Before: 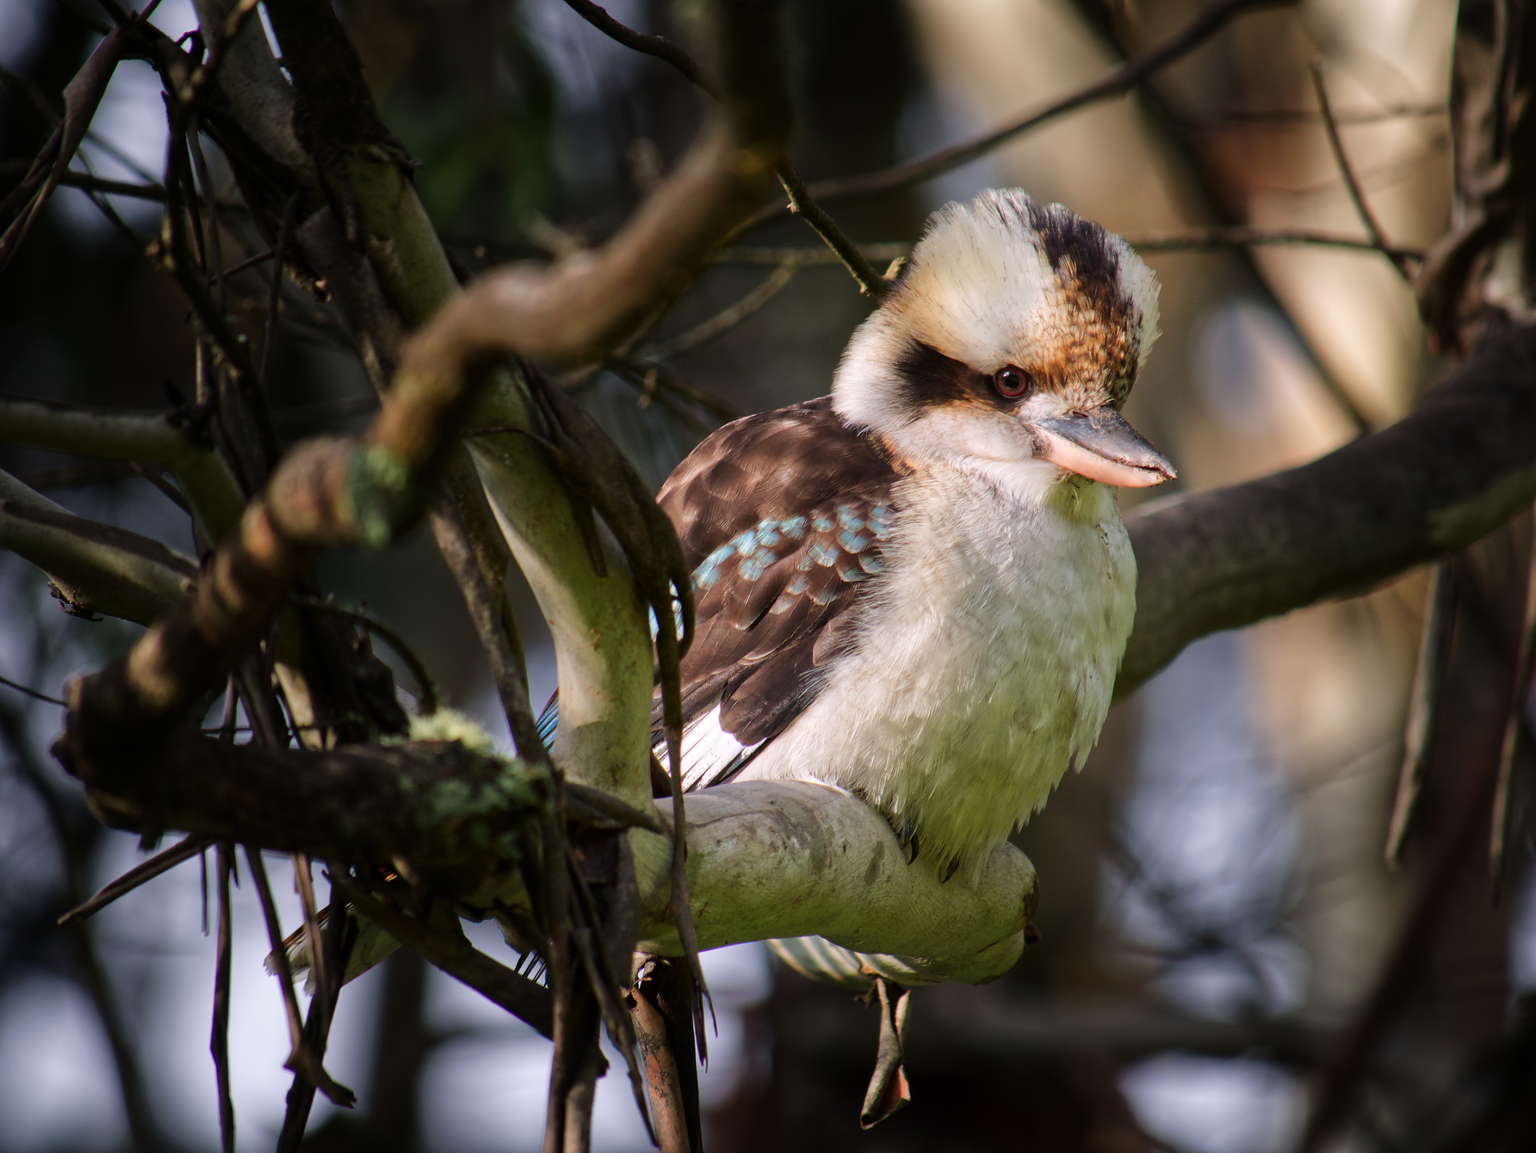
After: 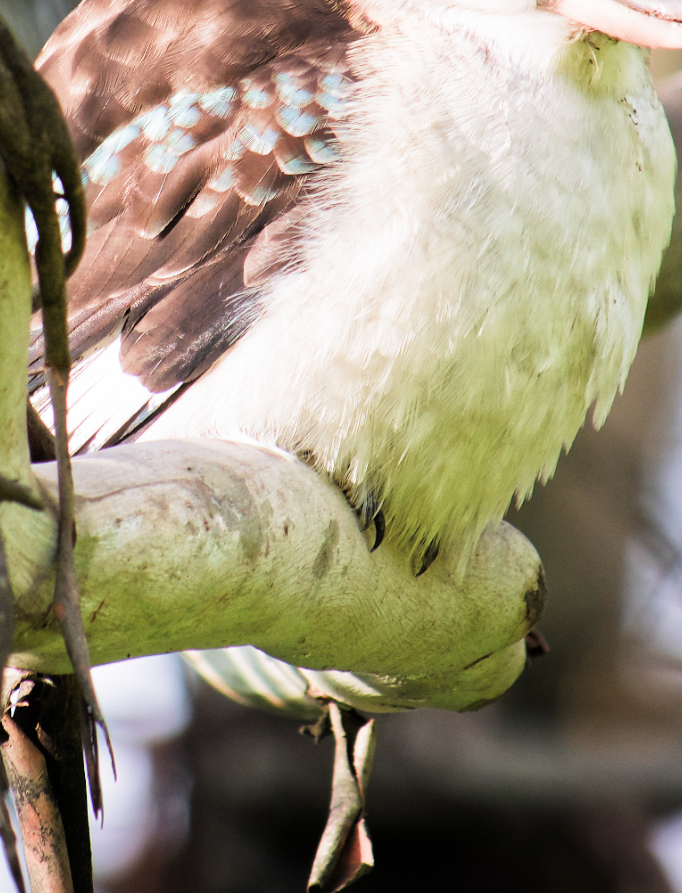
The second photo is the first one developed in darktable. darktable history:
crop: left 41.048%, top 39.107%, right 25.627%, bottom 2.733%
exposure: black level correction 0, exposure 1.906 EV, compensate highlight preservation false
filmic rgb: black relative exposure -7.65 EV, white relative exposure 4.56 EV, hardness 3.61, color science v4 (2020)
